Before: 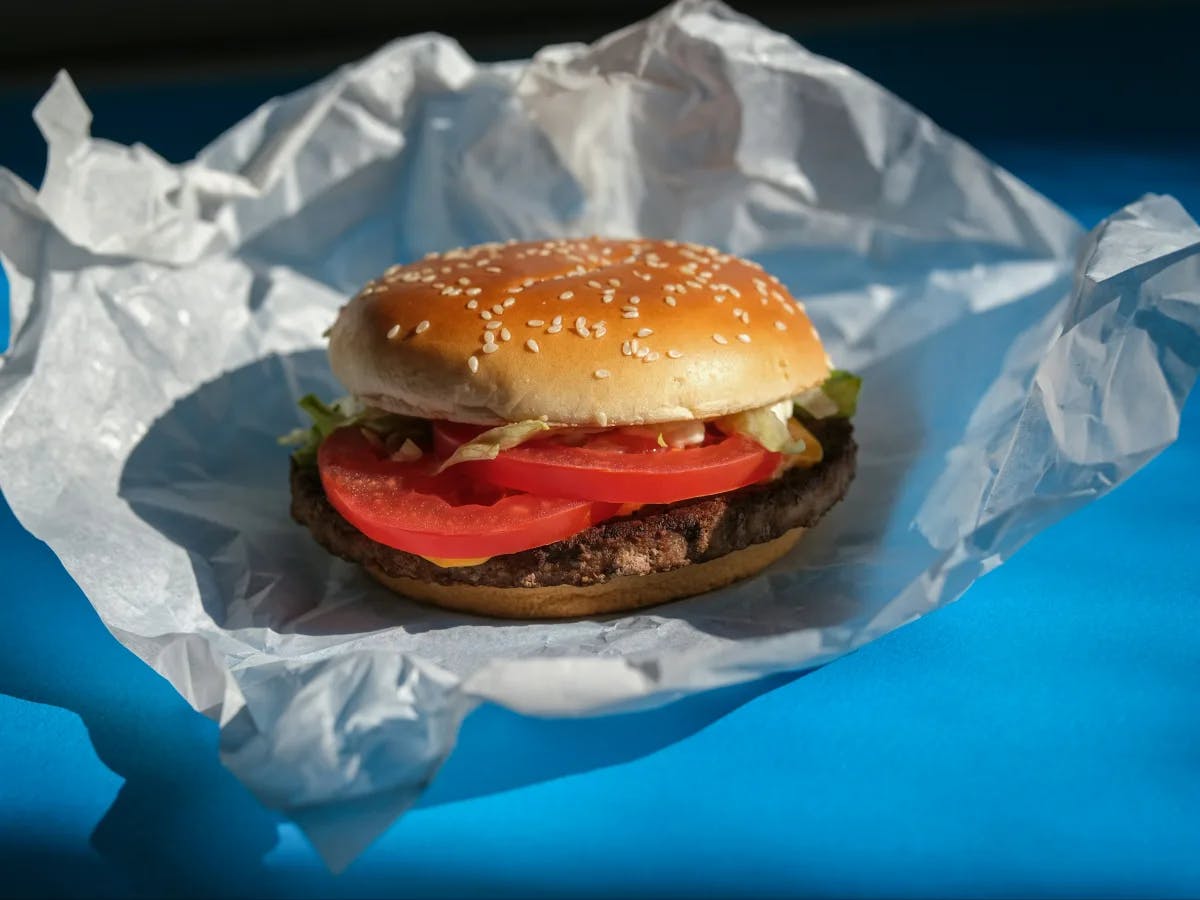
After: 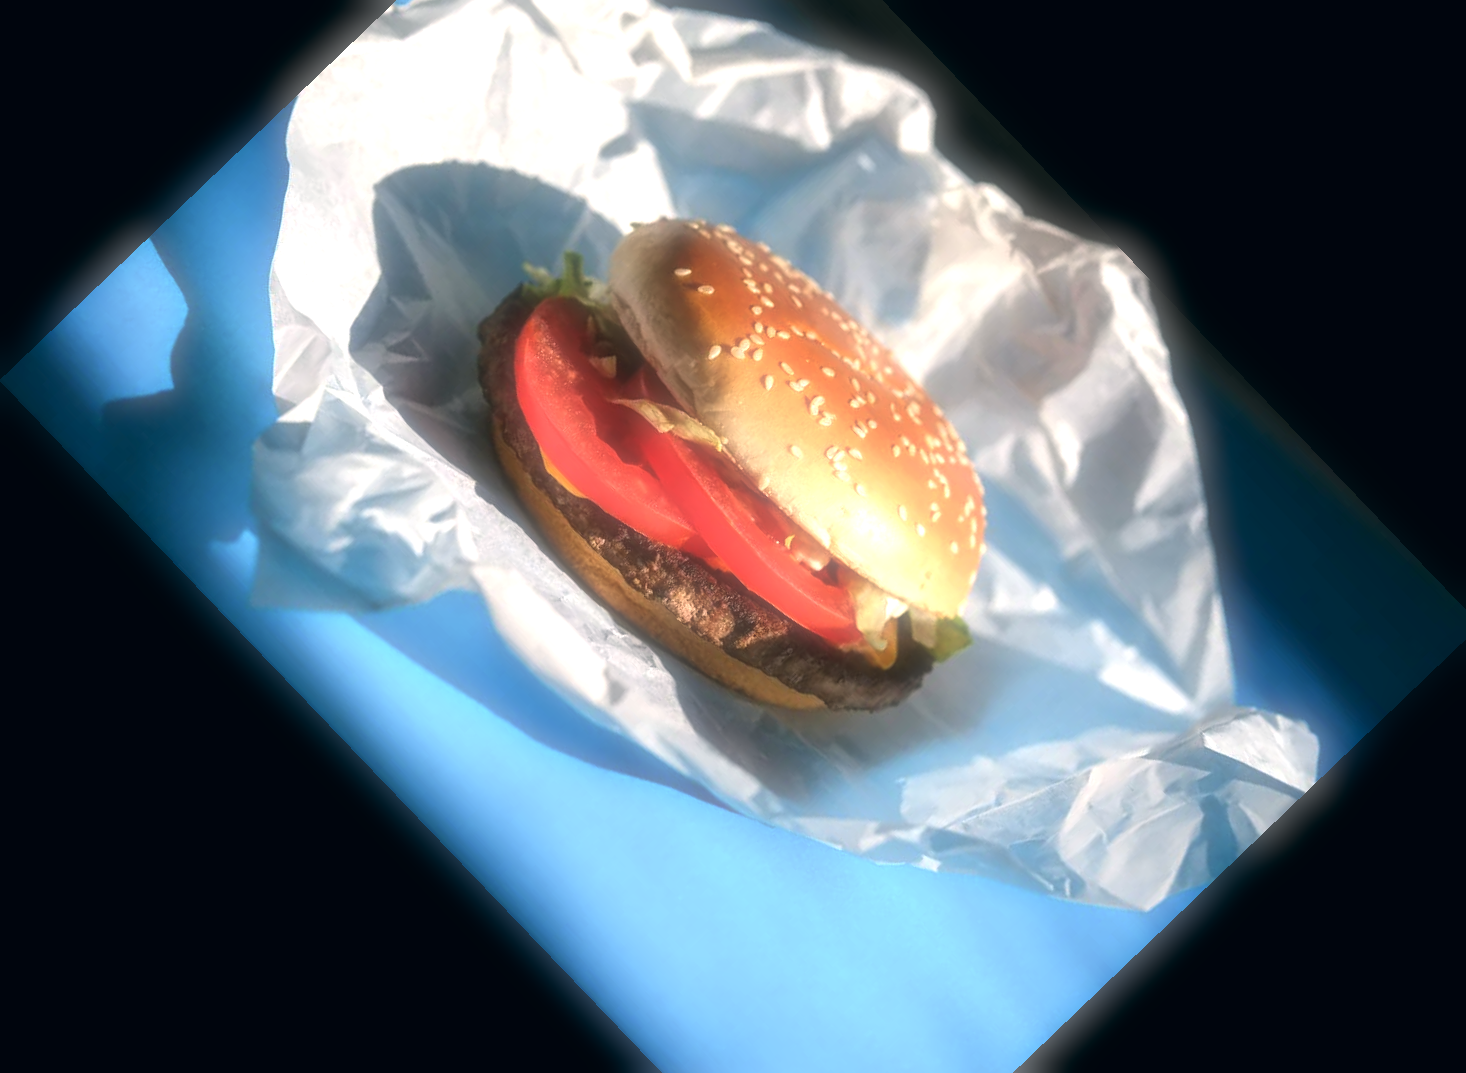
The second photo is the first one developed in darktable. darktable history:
crop and rotate: angle -46.26°, top 16.234%, right 0.912%, bottom 11.704%
exposure: black level correction 0, exposure 1 EV, compensate exposure bias true, compensate highlight preservation false
color correction: highlights a* 5.38, highlights b* 5.3, shadows a* -4.26, shadows b* -5.11
soften: size 60.24%, saturation 65.46%, brightness 0.506 EV, mix 25.7%
